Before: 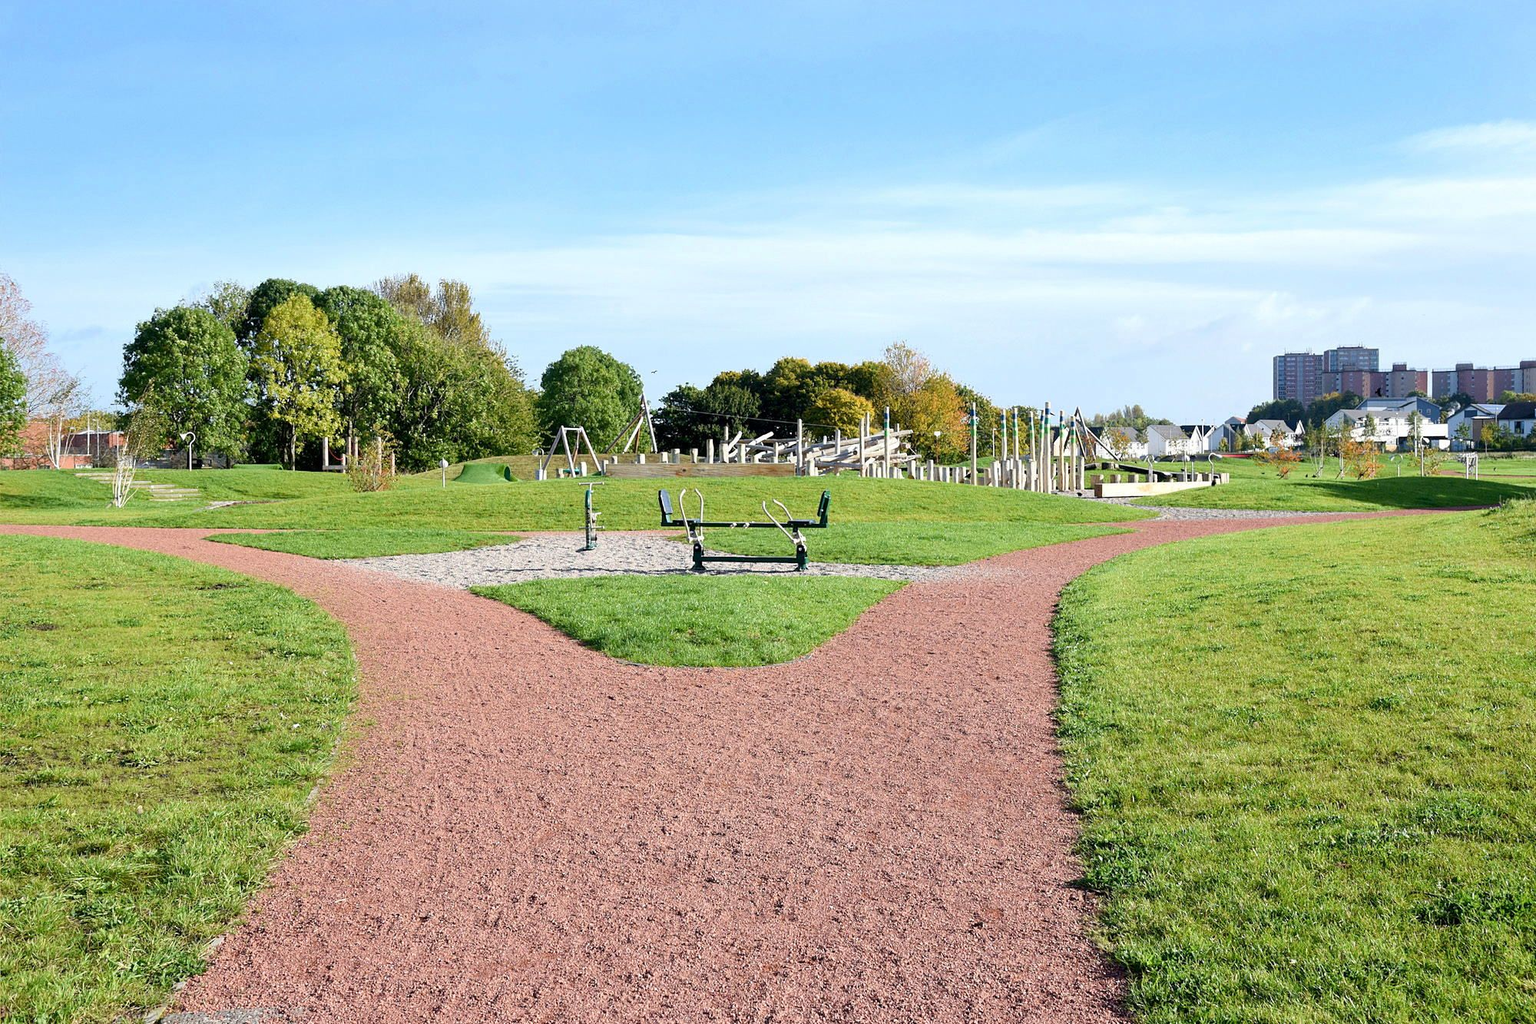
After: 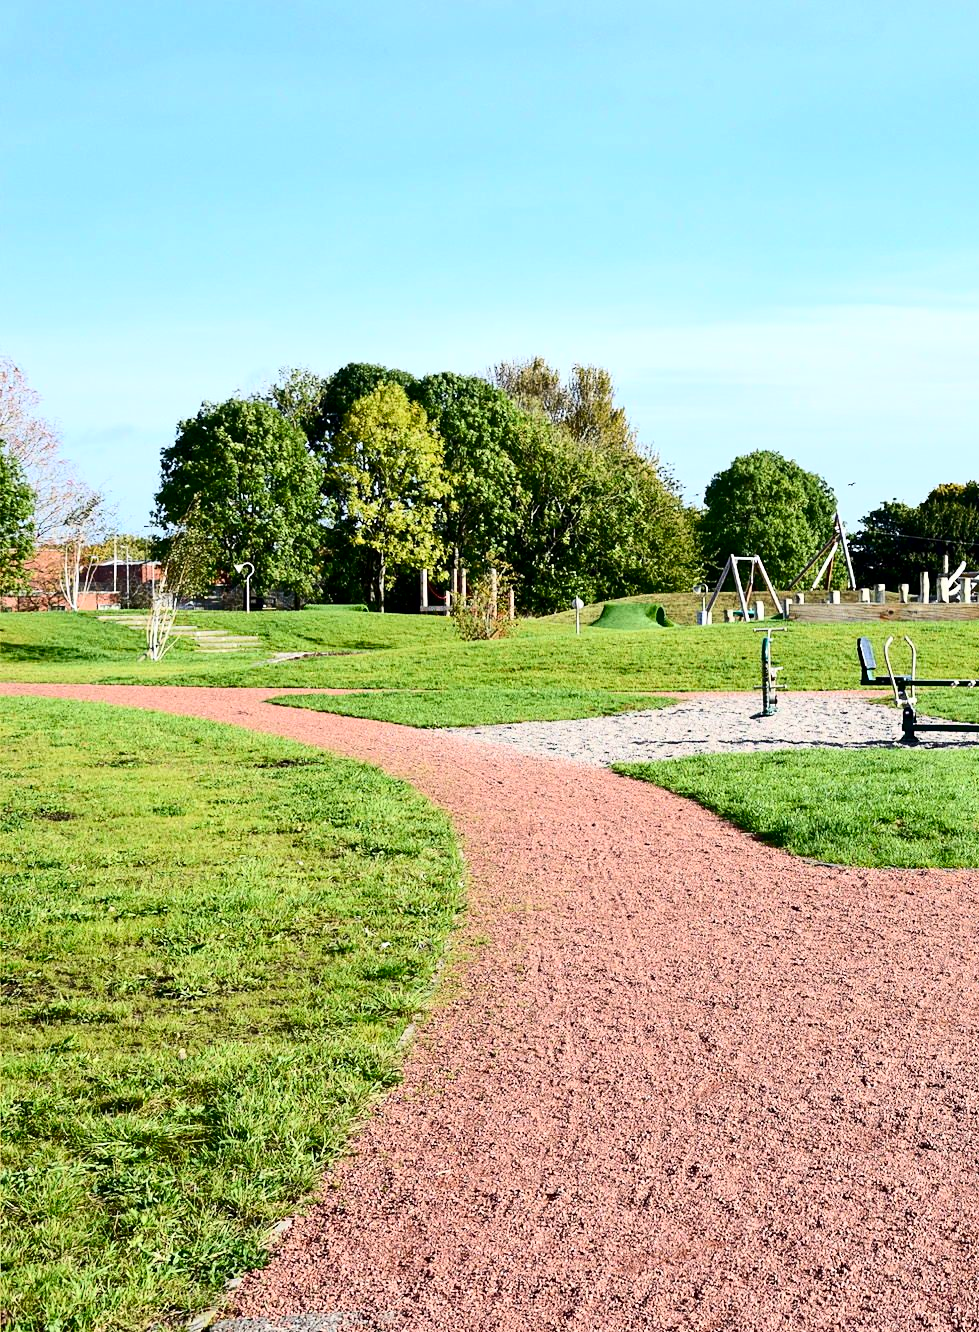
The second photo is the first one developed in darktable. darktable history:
crop and rotate: left 0.016%, top 0%, right 50.986%
contrast brightness saturation: contrast 0.335, brightness -0.073, saturation 0.172
